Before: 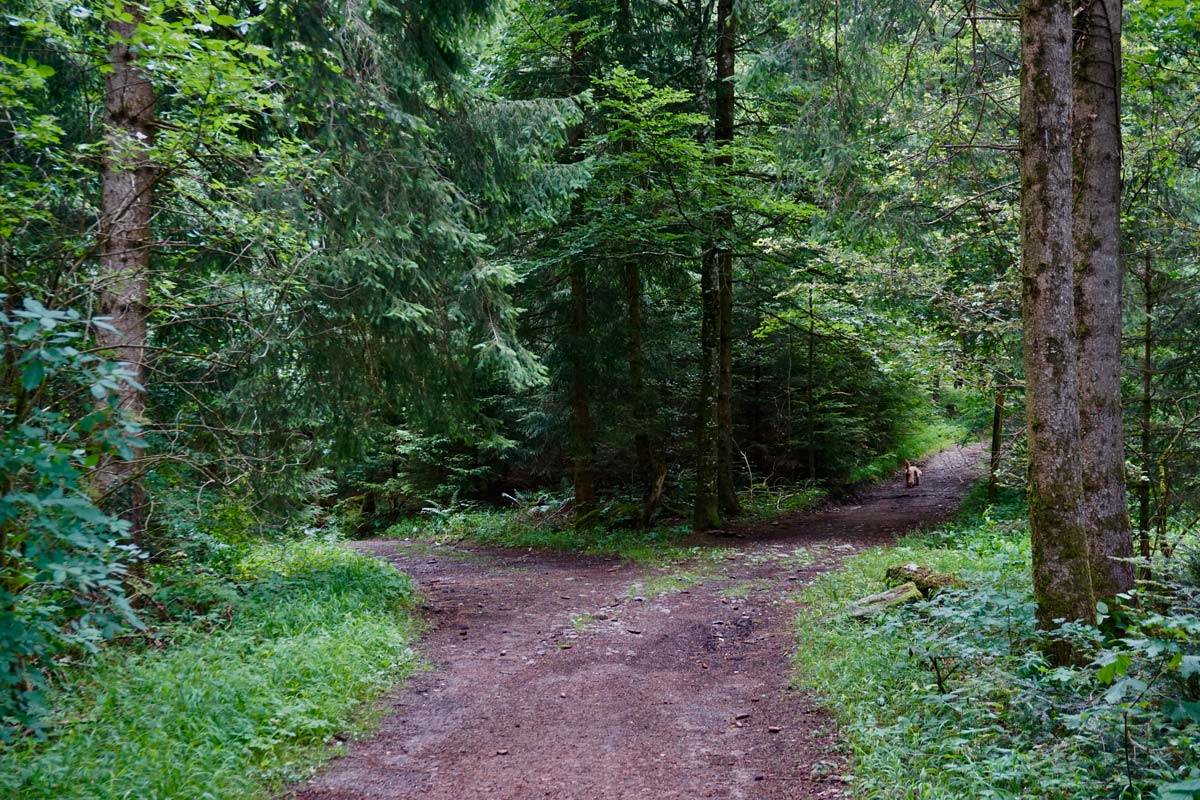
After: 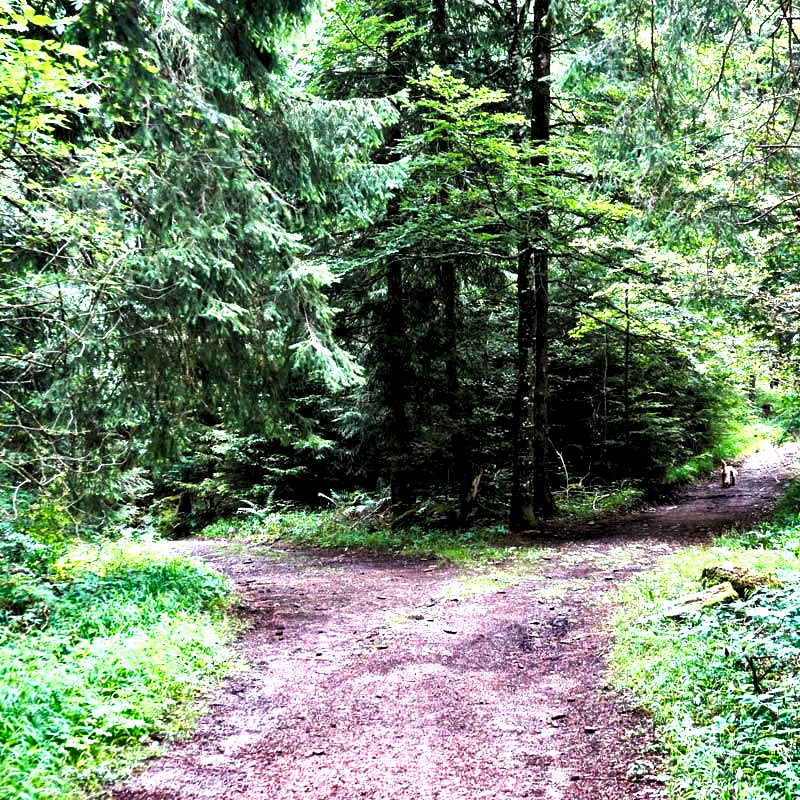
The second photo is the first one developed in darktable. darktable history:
crop and rotate: left 15.408%, right 17.868%
exposure: black level correction 0.001, exposure 1.722 EV, compensate highlight preservation false
levels: levels [0.182, 0.542, 0.902]
shadows and highlights: shadows 40.3, highlights -53.09, low approximation 0.01, soften with gaussian
